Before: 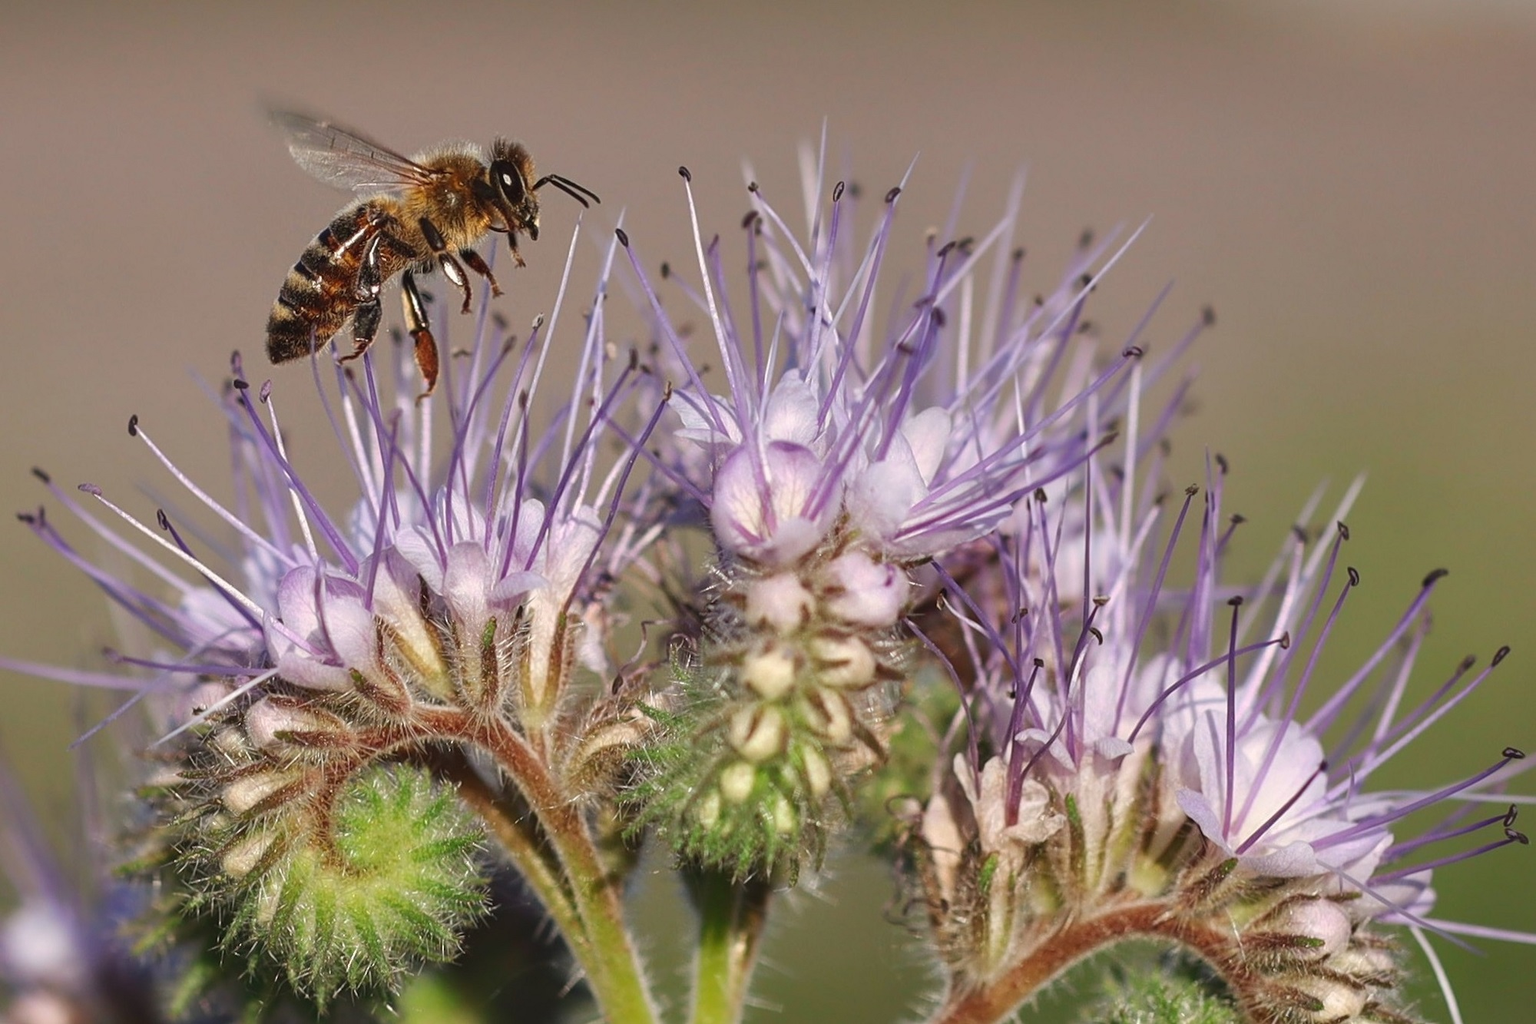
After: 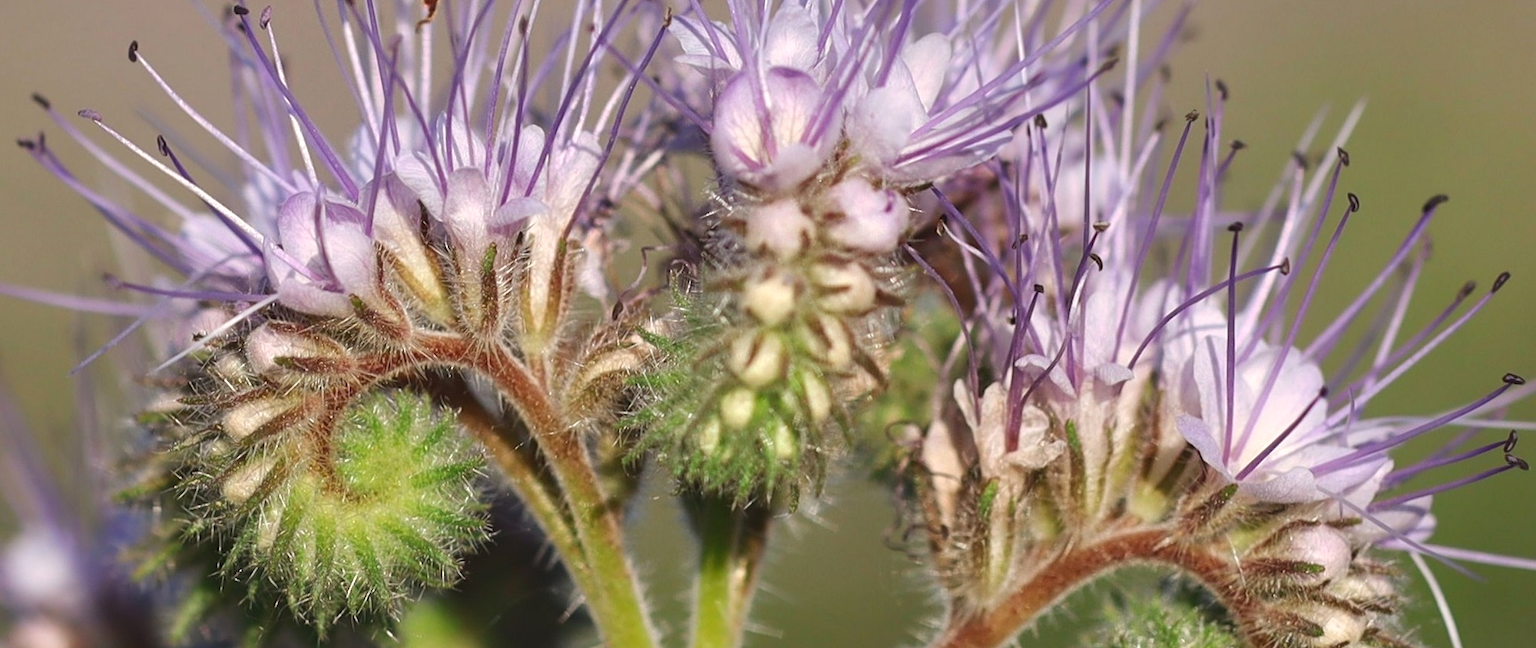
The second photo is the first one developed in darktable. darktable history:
levels: levels [0, 0.48, 0.961]
crop and rotate: top 36.547%
